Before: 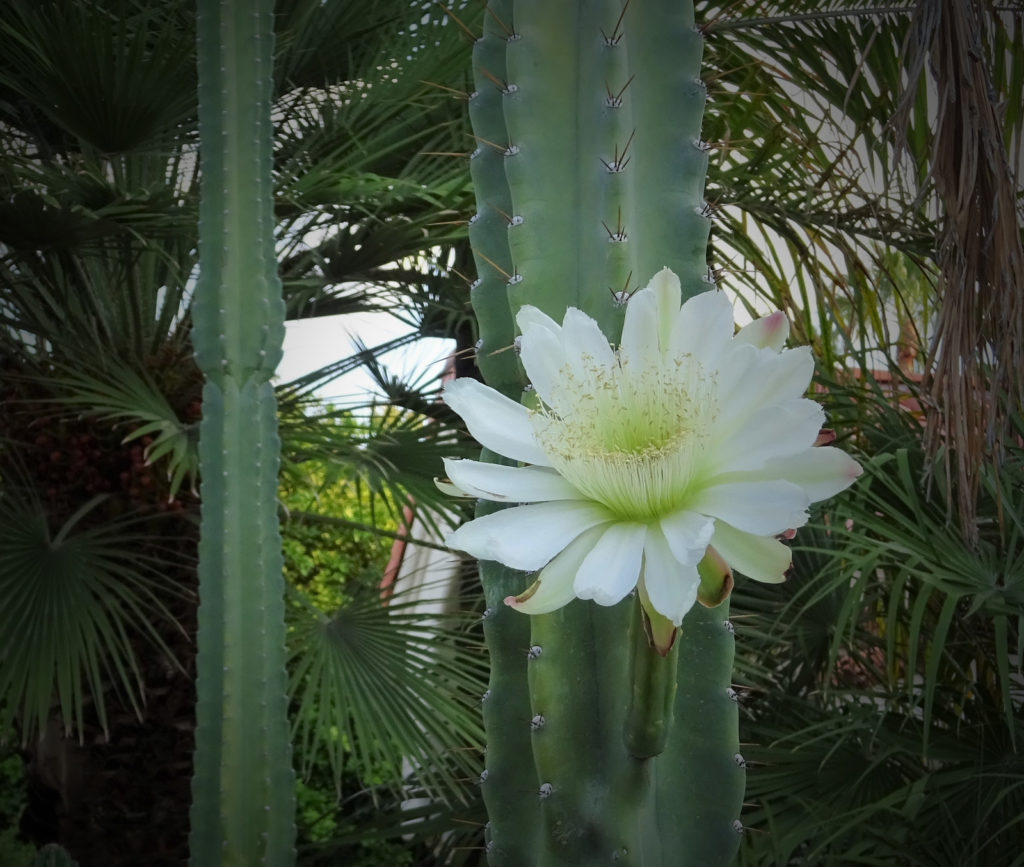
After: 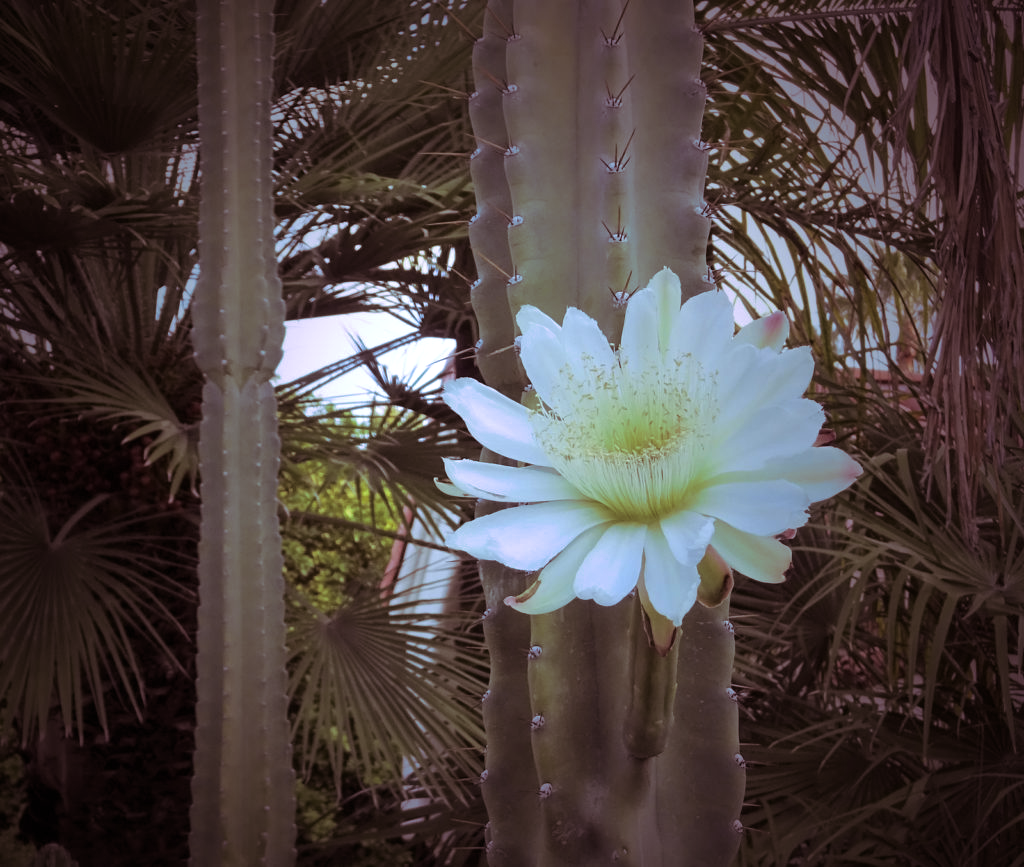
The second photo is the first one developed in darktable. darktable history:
exposure: compensate highlight preservation false
split-toning: highlights › hue 298.8°, highlights › saturation 0.73, compress 41.76%
white balance: red 0.948, green 1.02, blue 1.176
